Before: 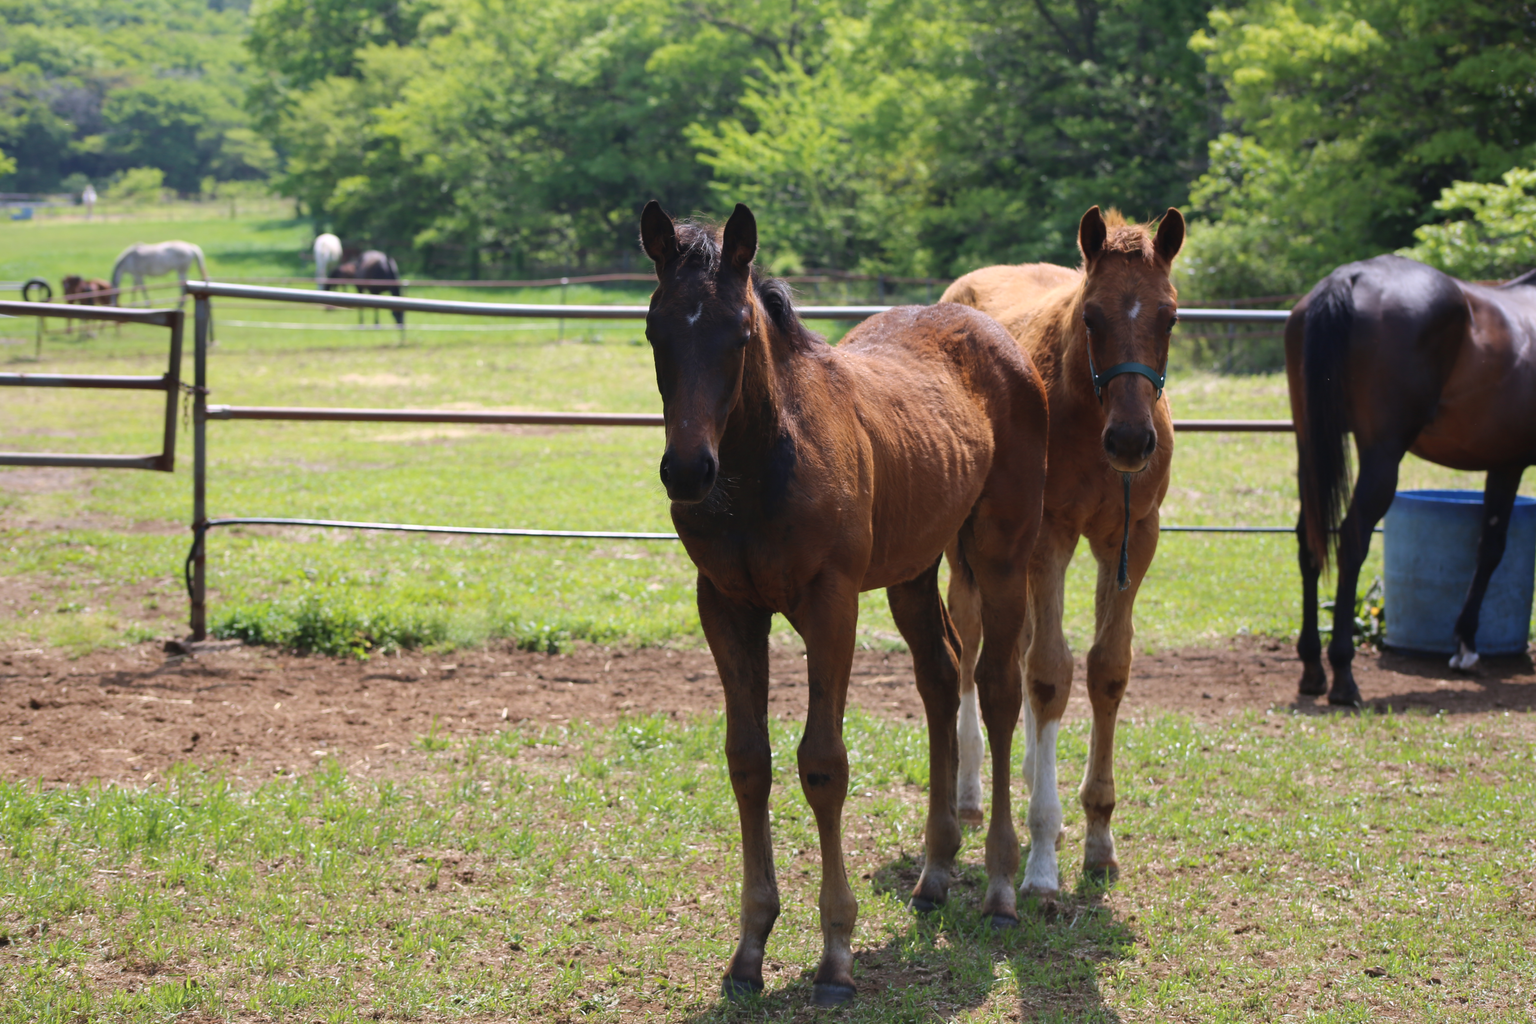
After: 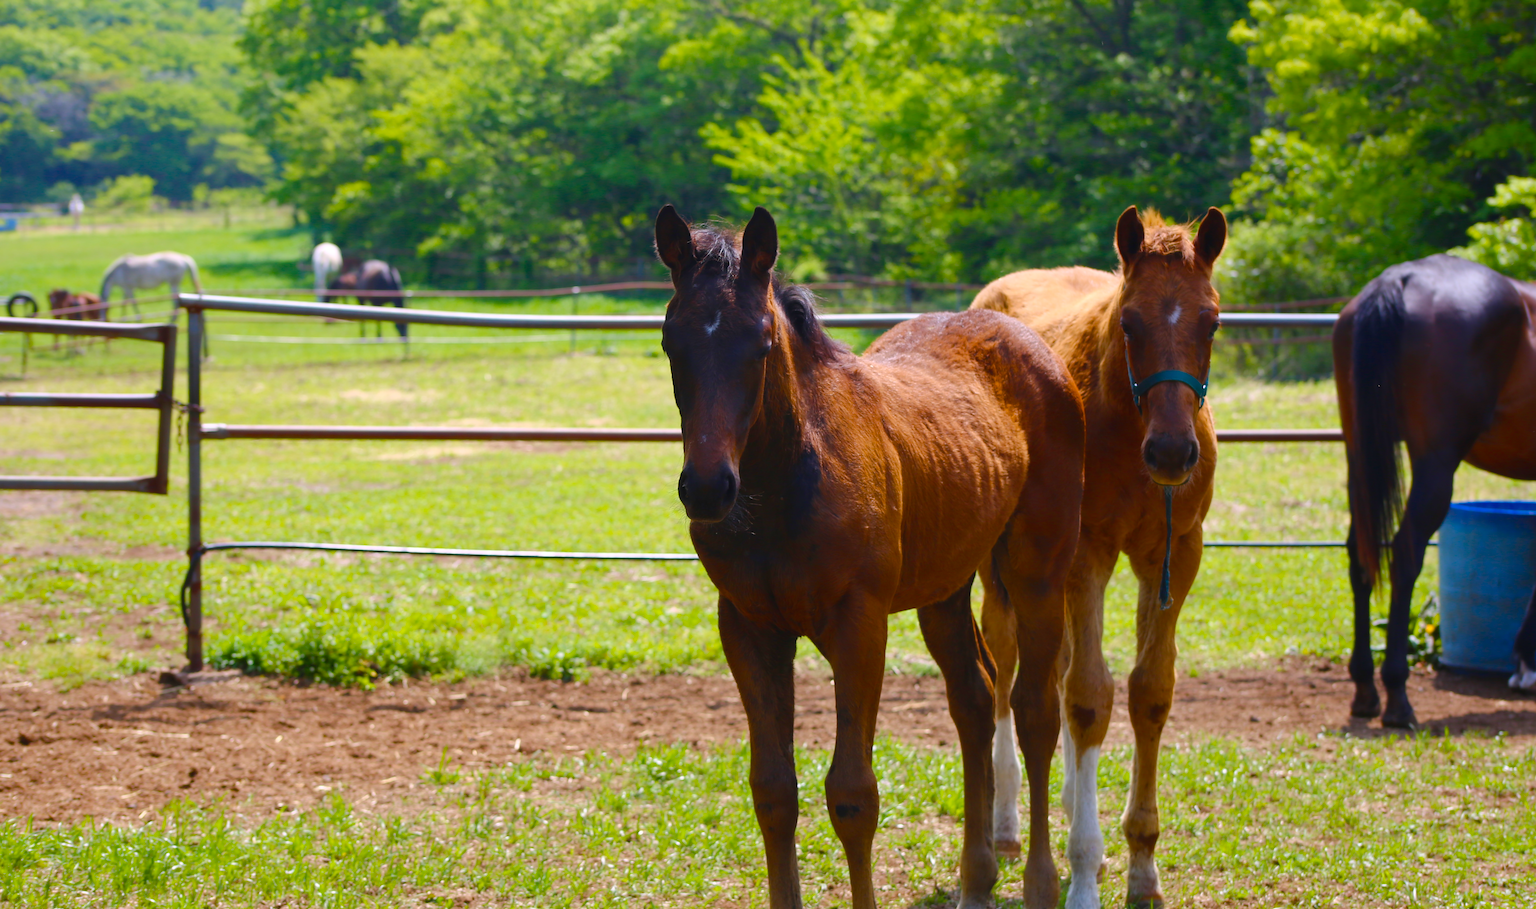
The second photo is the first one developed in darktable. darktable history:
crop and rotate: angle 0.54°, left 0.23%, right 3.179%, bottom 14.157%
color balance rgb: power › hue 307.8°, linear chroma grading › global chroma 9.129%, perceptual saturation grading › global saturation 20%, perceptual saturation grading › highlights -25.381%, perceptual saturation grading › shadows 50.031%, global vibrance 33.81%
